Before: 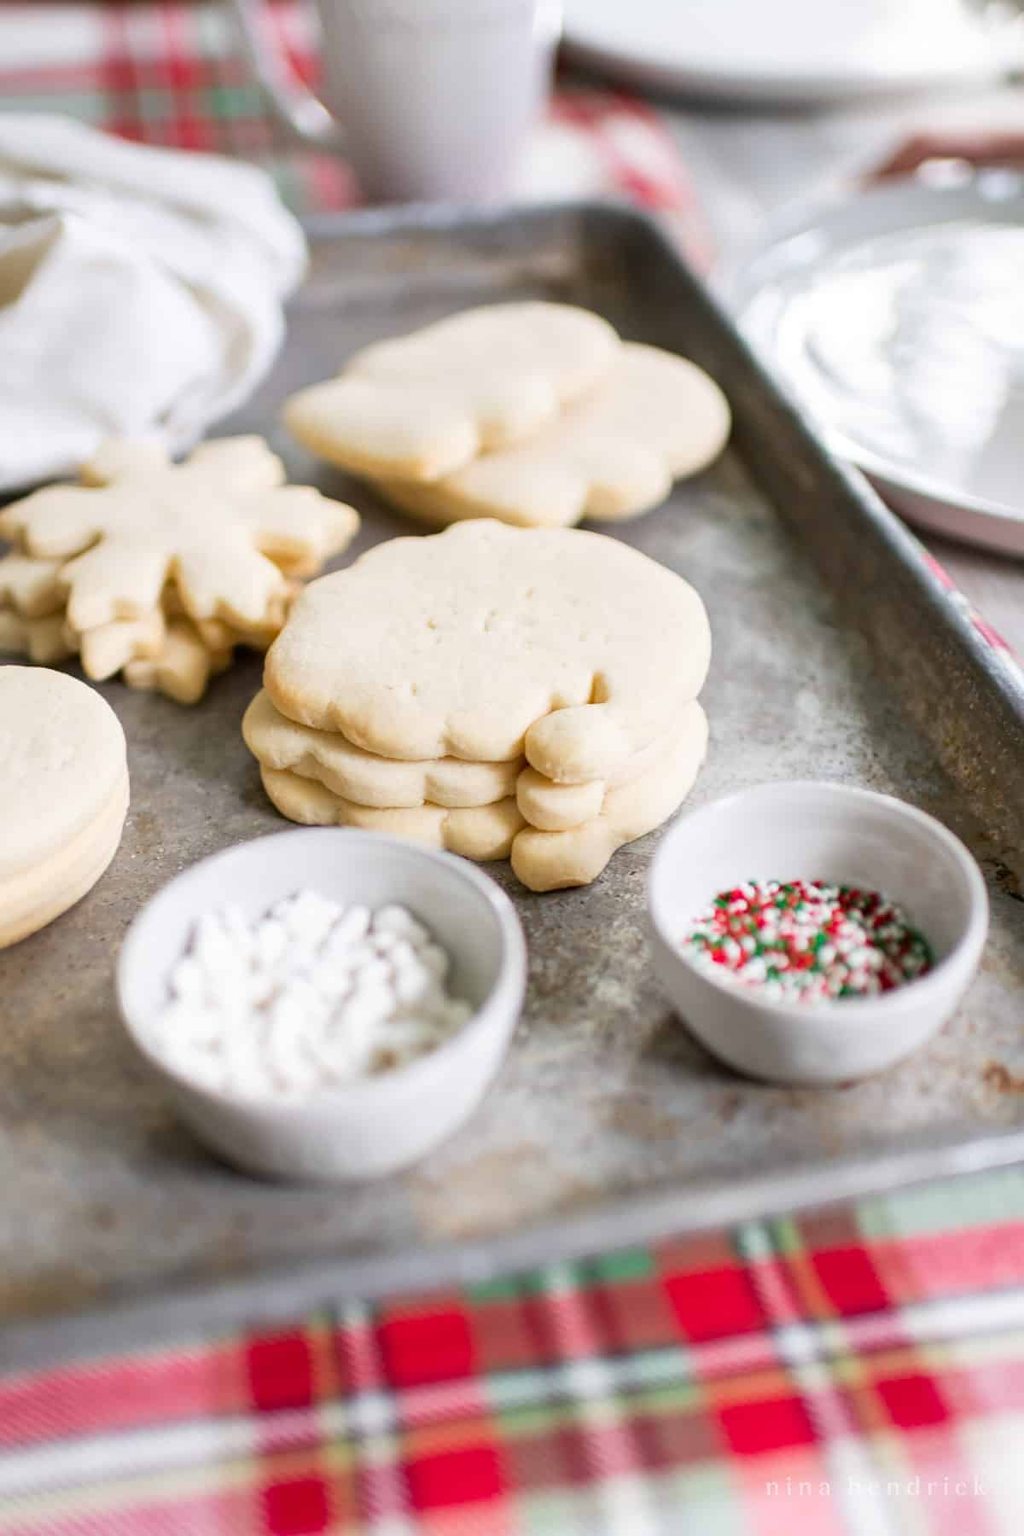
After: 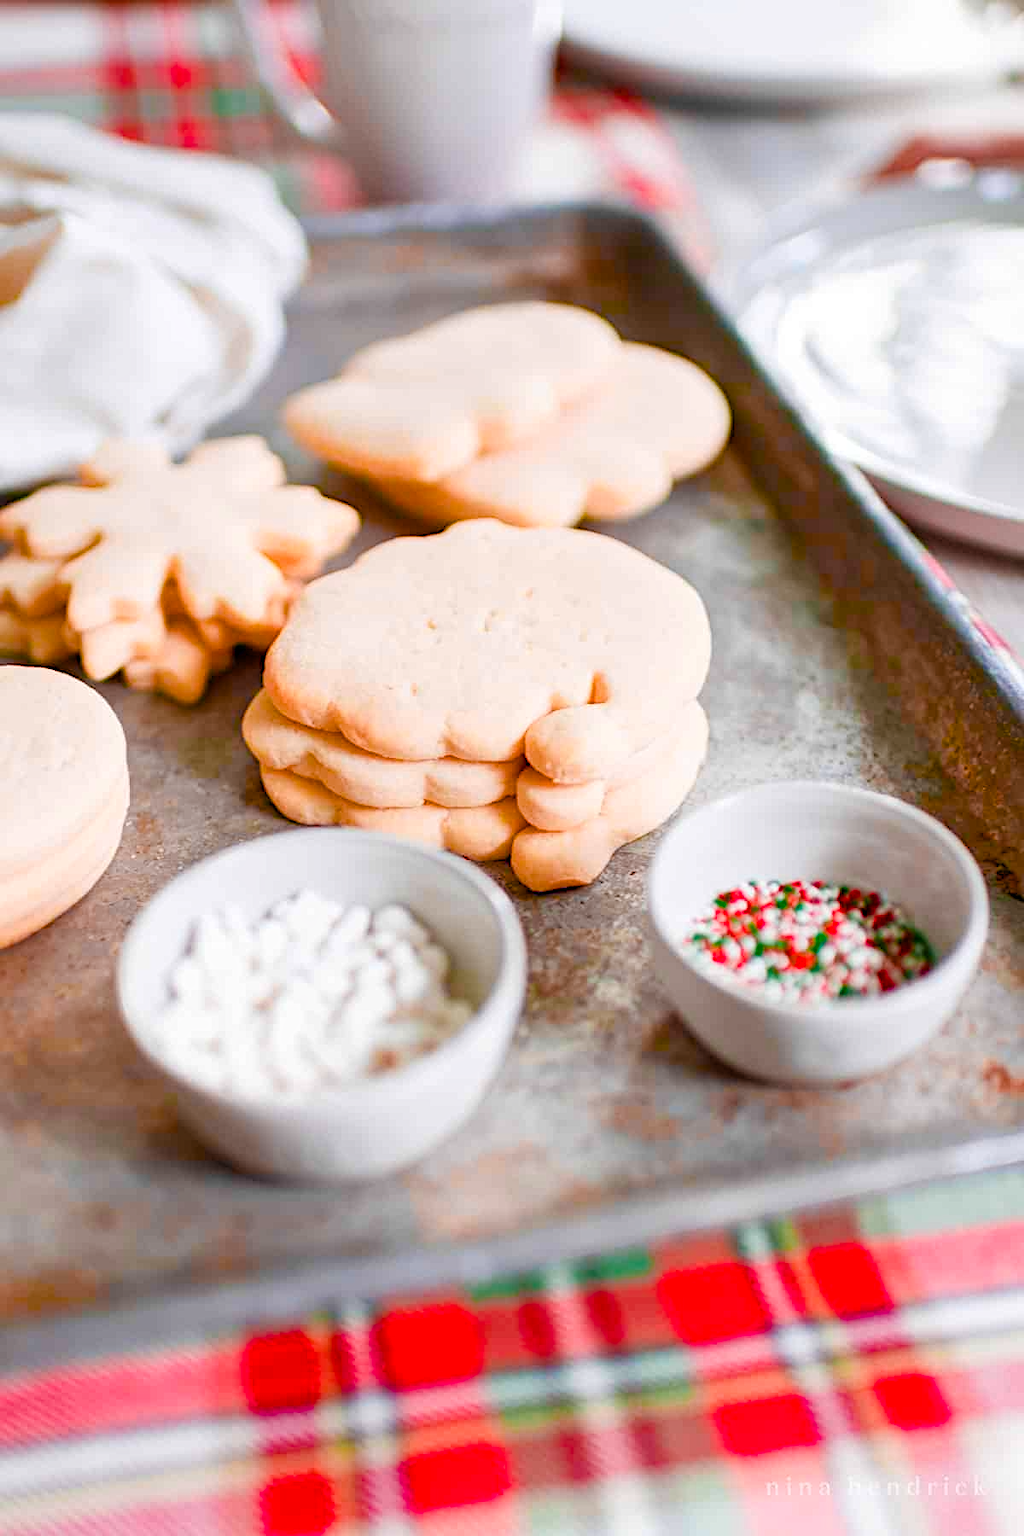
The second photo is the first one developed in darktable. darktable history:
diffuse or sharpen "sharpen demosaicing: AA filter": edge sensitivity 1, 1st order anisotropy 100%, 2nd order anisotropy 100%, 3rd order anisotropy 100%, 4th order anisotropy 100%, 1st order speed -25%, 2nd order speed -25%, 3rd order speed -25%, 4th order speed -25%
diffuse or sharpen "diffusion": radius span 77, 1st order speed 50%, 2nd order speed 50%, 3rd order speed 50%, 4th order speed 50% | blend: blend mode normal, opacity 25%; mask: uniform (no mask)
haze removal: strength -0.1, adaptive false
color balance rgb: perceptual saturation grading › global saturation 24.74%, perceptual saturation grading › highlights -51.22%, perceptual saturation grading › mid-tones 19.16%, perceptual saturation grading › shadows 60.98%, global vibrance 50%
color equalizer "cinematic": saturation › orange 1.17, saturation › yellow 1.11, saturation › cyan 1.17, saturation › blue 1.49, hue › orange -24.73, hue › yellow -10.99, hue › blue 13.74, brightness › red 1.17, brightness › orange 1.09, brightness › yellow 0.92, brightness › green 0.829, brightness › blue 0.801
color balance rgb "medium contrast": perceptual brilliance grading › highlights 20%, perceptual brilliance grading › mid-tones 10%, perceptual brilliance grading › shadows -20%
